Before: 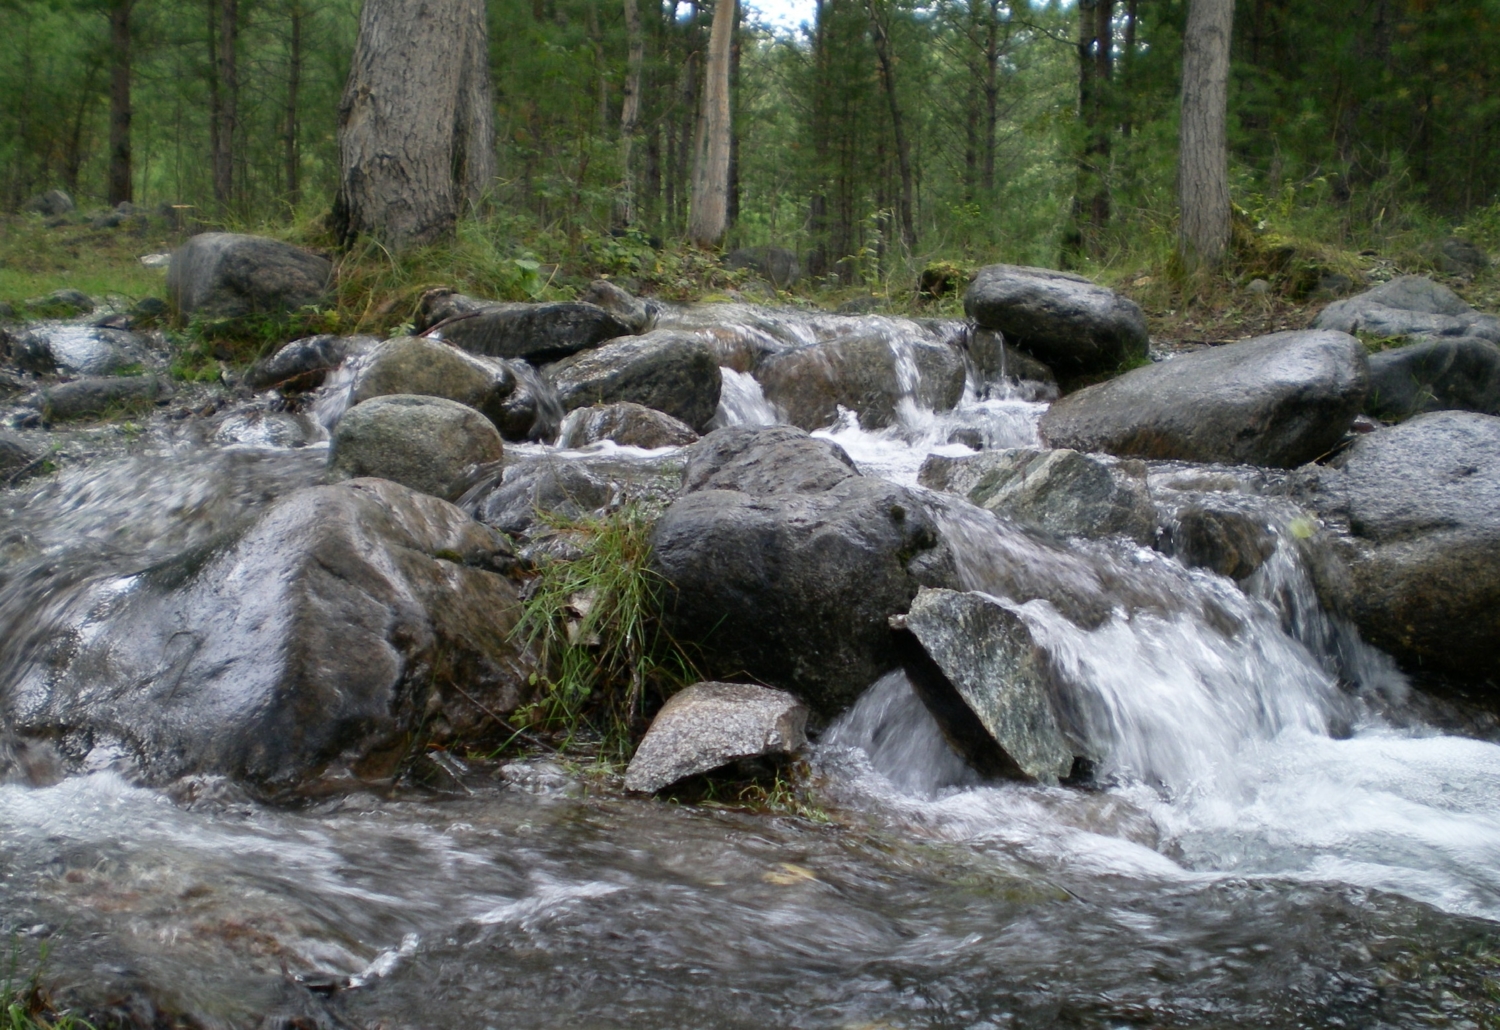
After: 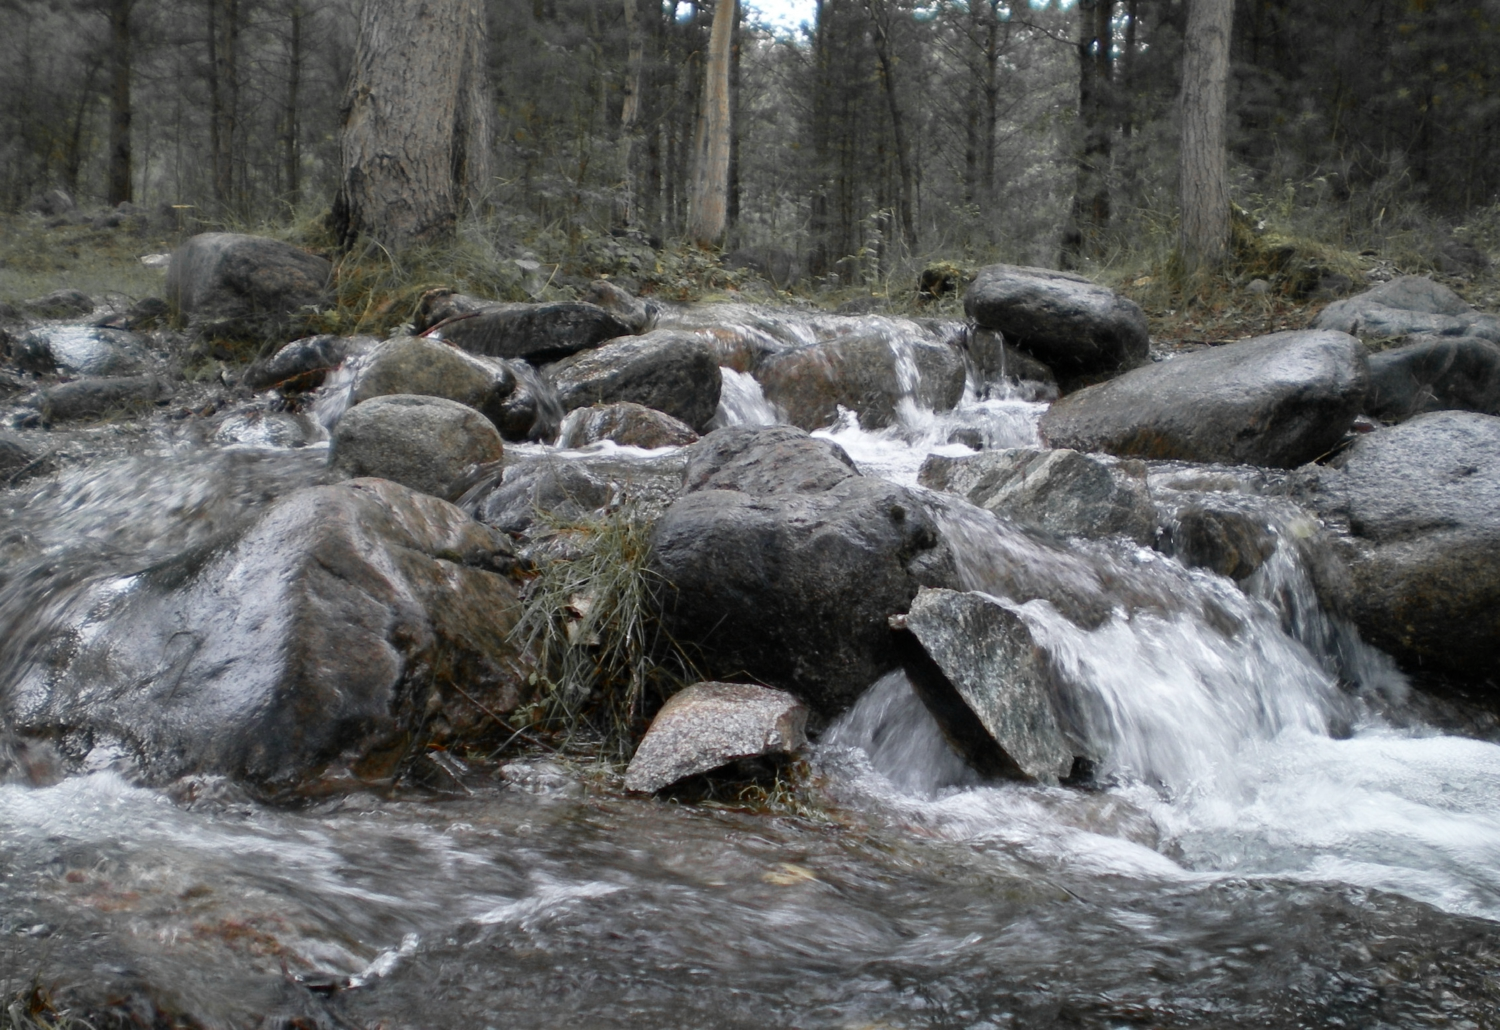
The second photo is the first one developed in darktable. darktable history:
tone equalizer: on, module defaults
color zones: curves: ch1 [(0, 0.679) (0.143, 0.647) (0.286, 0.261) (0.378, -0.011) (0.571, 0.396) (0.714, 0.399) (0.857, 0.406) (1, 0.679)]
